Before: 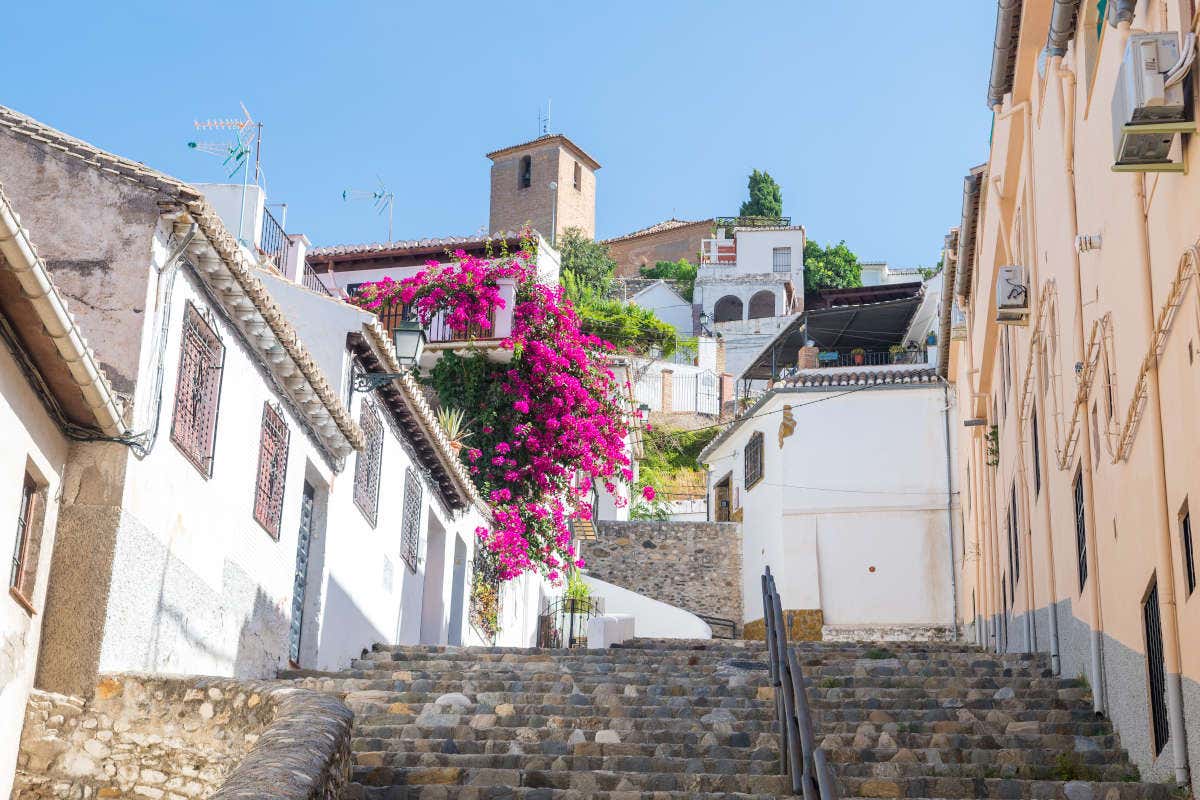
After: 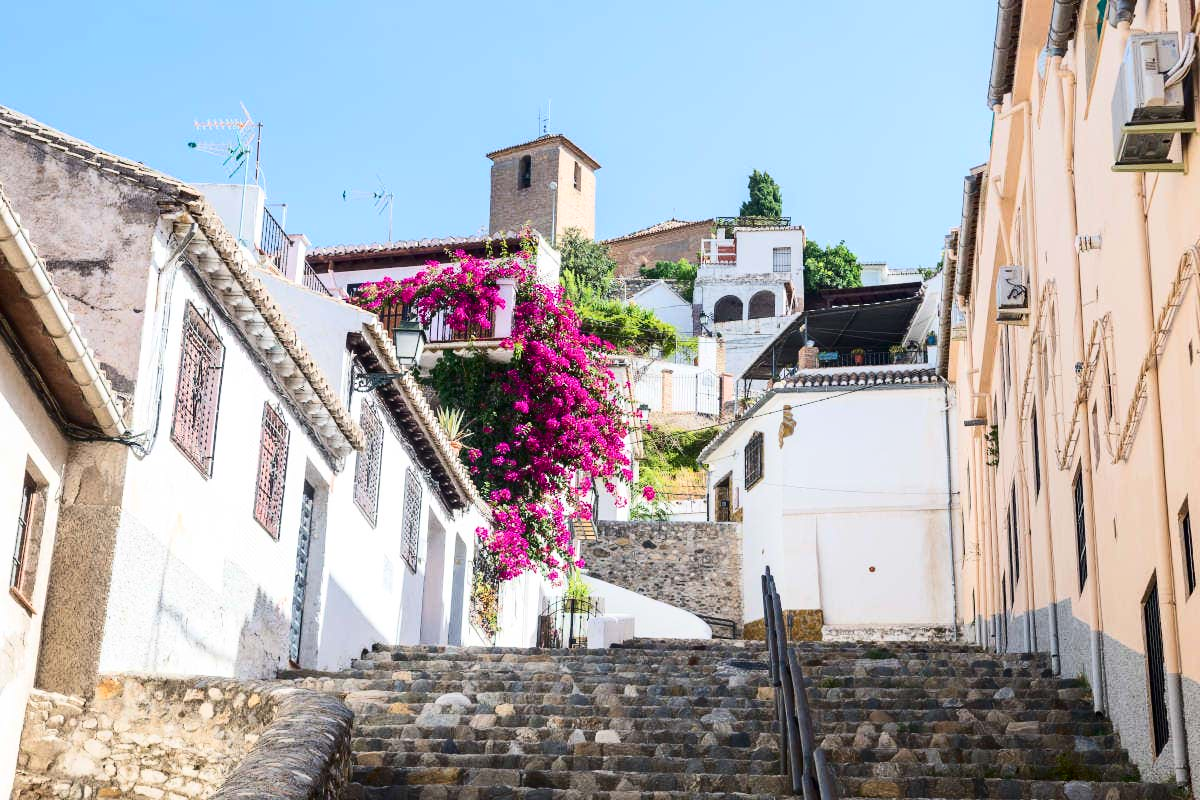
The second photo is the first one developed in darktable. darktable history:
contrast brightness saturation: contrast 0.271
